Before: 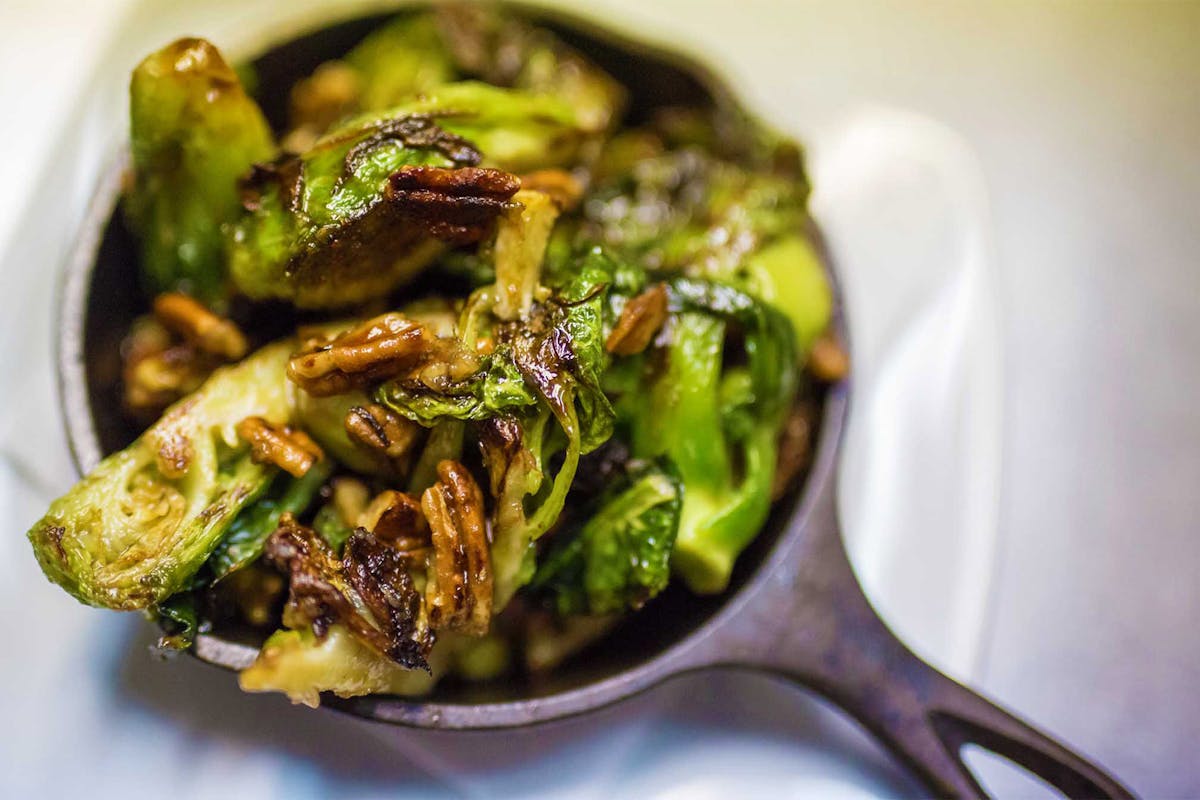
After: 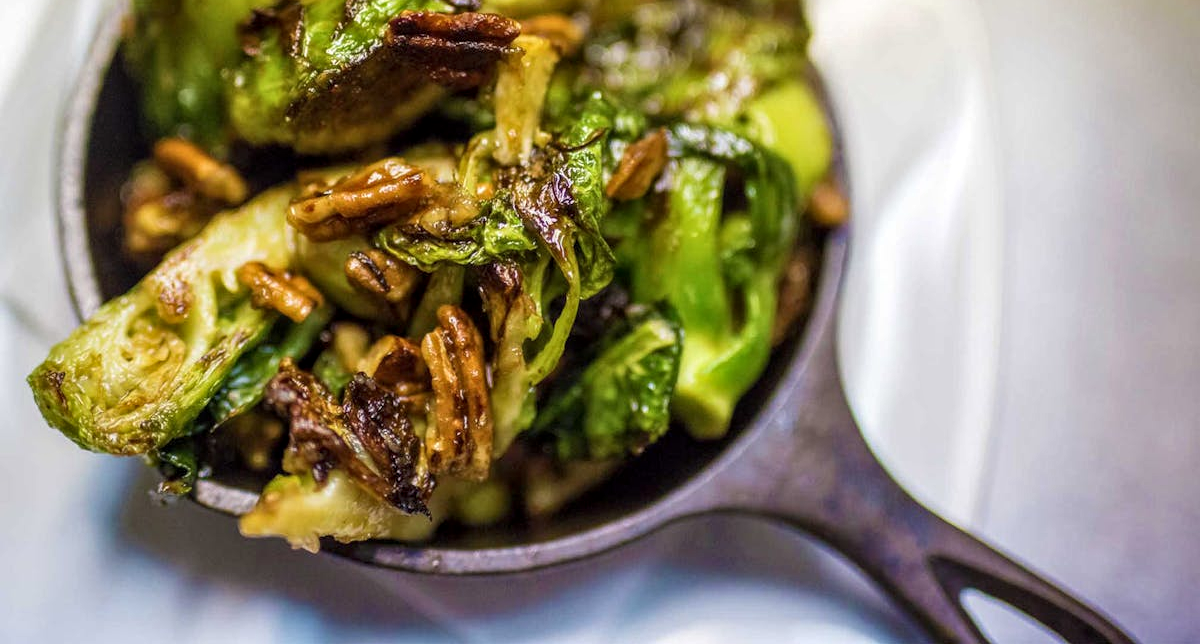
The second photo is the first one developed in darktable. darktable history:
local contrast: on, module defaults
crop and rotate: top 19.478%
